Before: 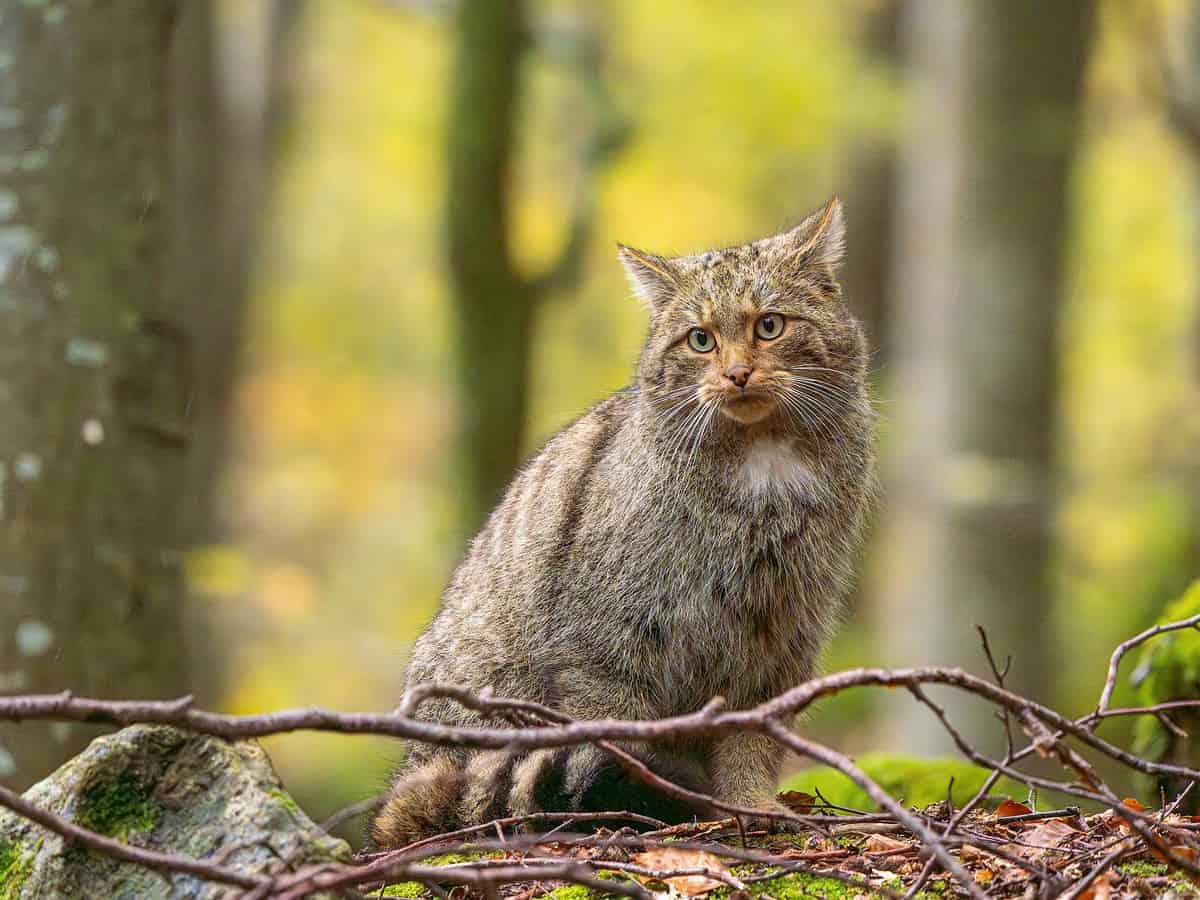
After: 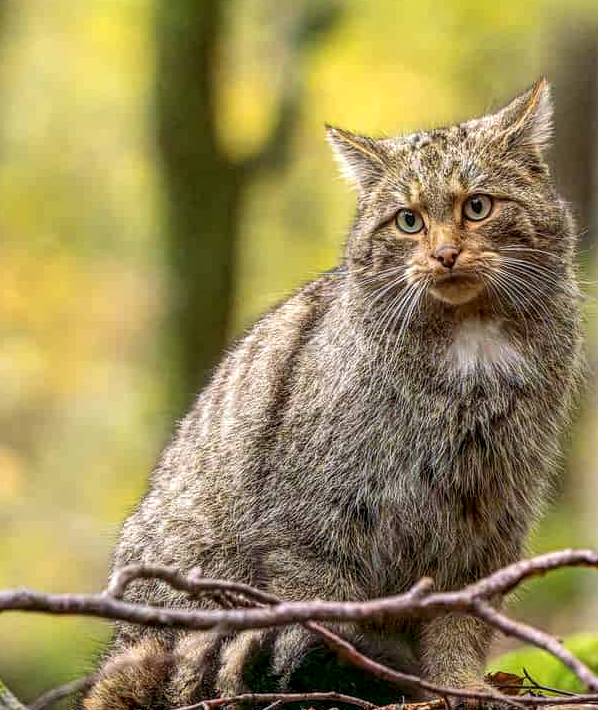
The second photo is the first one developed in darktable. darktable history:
local contrast: highlights 62%, detail 143%, midtone range 0.434
crop and rotate: angle 0.018°, left 24.345%, top 13.216%, right 25.78%, bottom 7.787%
